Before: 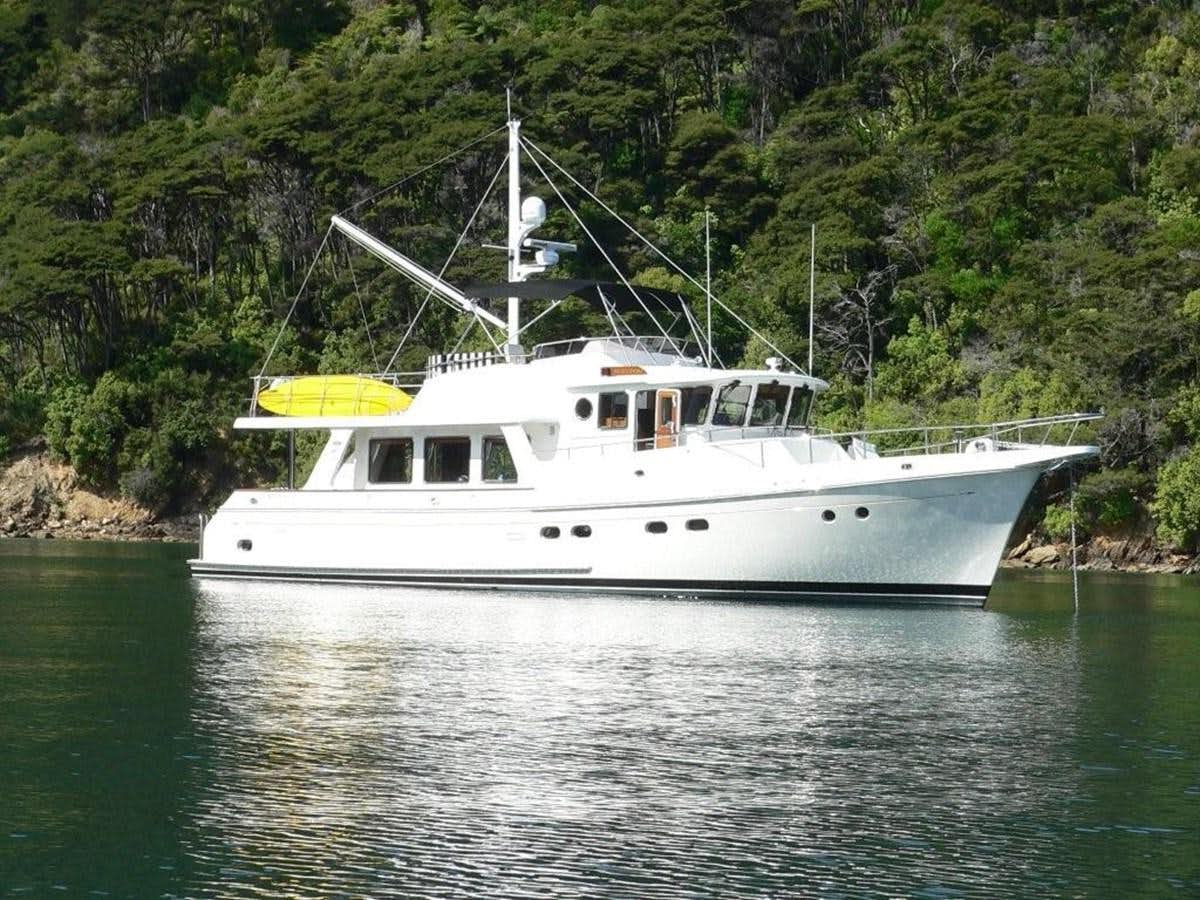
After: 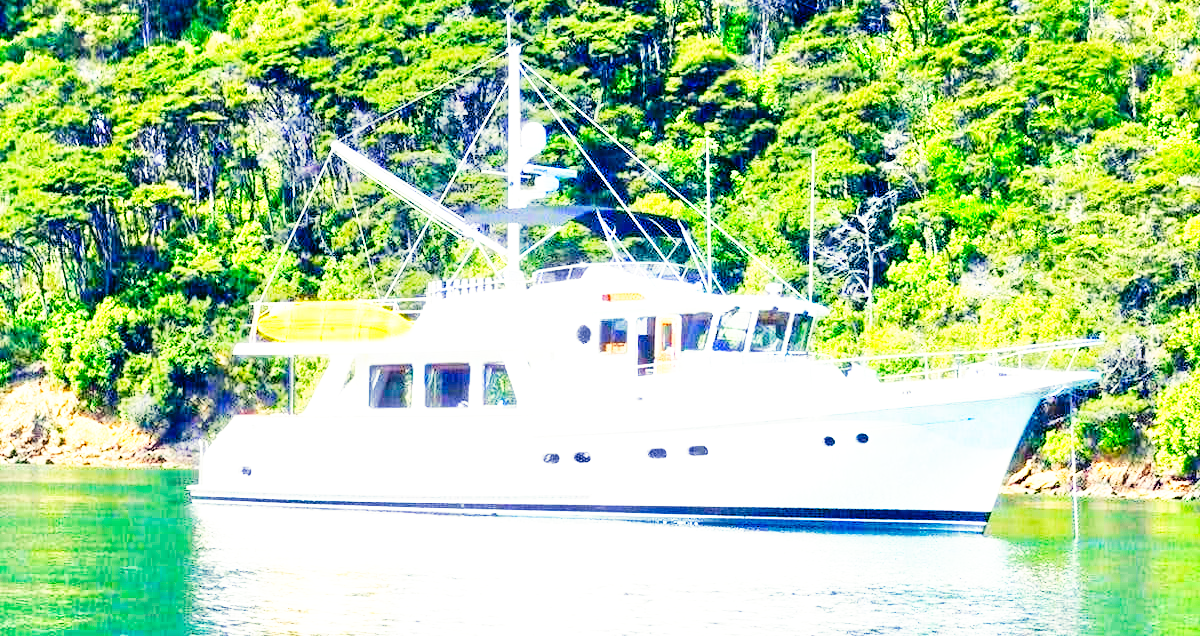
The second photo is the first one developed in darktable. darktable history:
contrast brightness saturation: contrast 0.2, brightness 0.16, saturation 0.22
color balance rgb: shadows lift › luminance -28.76%, shadows lift › chroma 15%, shadows lift › hue 270°, power › chroma 1%, power › hue 255°, highlights gain › luminance 7.14%, highlights gain › chroma 2%, highlights gain › hue 90°, global offset › luminance -0.29%, global offset › hue 260°, perceptual saturation grading › global saturation 20%, perceptual saturation grading › highlights -13.92%, perceptual saturation grading › shadows 50%
rotate and perspective: crop left 0, crop top 0
base curve: curves: ch0 [(0, 0) (0.032, 0.025) (0.121, 0.166) (0.206, 0.329) (0.605, 0.79) (1, 1)], preserve colors none
tone curve: curves: ch0 [(0, 0) (0.003, 0.001) (0.011, 0.005) (0.025, 0.011) (0.044, 0.02) (0.069, 0.031) (0.1, 0.045) (0.136, 0.077) (0.177, 0.124) (0.224, 0.181) (0.277, 0.245) (0.335, 0.316) (0.399, 0.393) (0.468, 0.477) (0.543, 0.568) (0.623, 0.666) (0.709, 0.771) (0.801, 0.871) (0.898, 0.965) (1, 1)], preserve colors none
exposure: black level correction 0, exposure 1 EV, compensate exposure bias true, compensate highlight preservation false
crop and rotate: top 8.293%, bottom 20.996%
tone equalizer: -7 EV 0.15 EV, -6 EV 0.6 EV, -5 EV 1.15 EV, -4 EV 1.33 EV, -3 EV 1.15 EV, -2 EV 0.6 EV, -1 EV 0.15 EV, mask exposure compensation -0.5 EV
